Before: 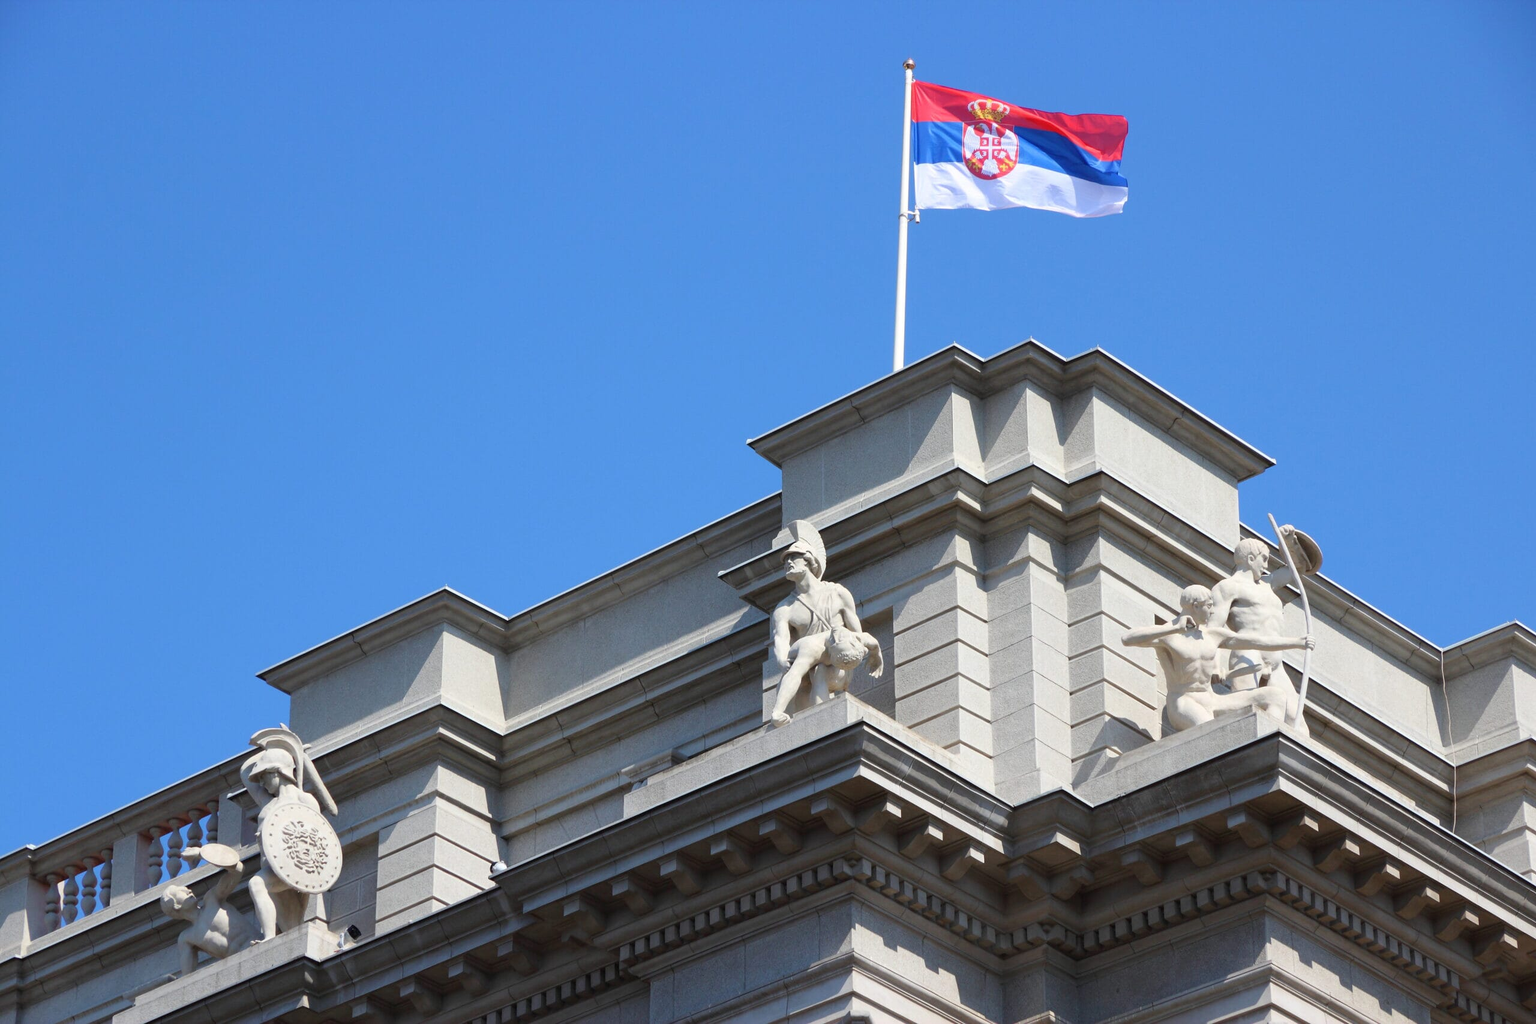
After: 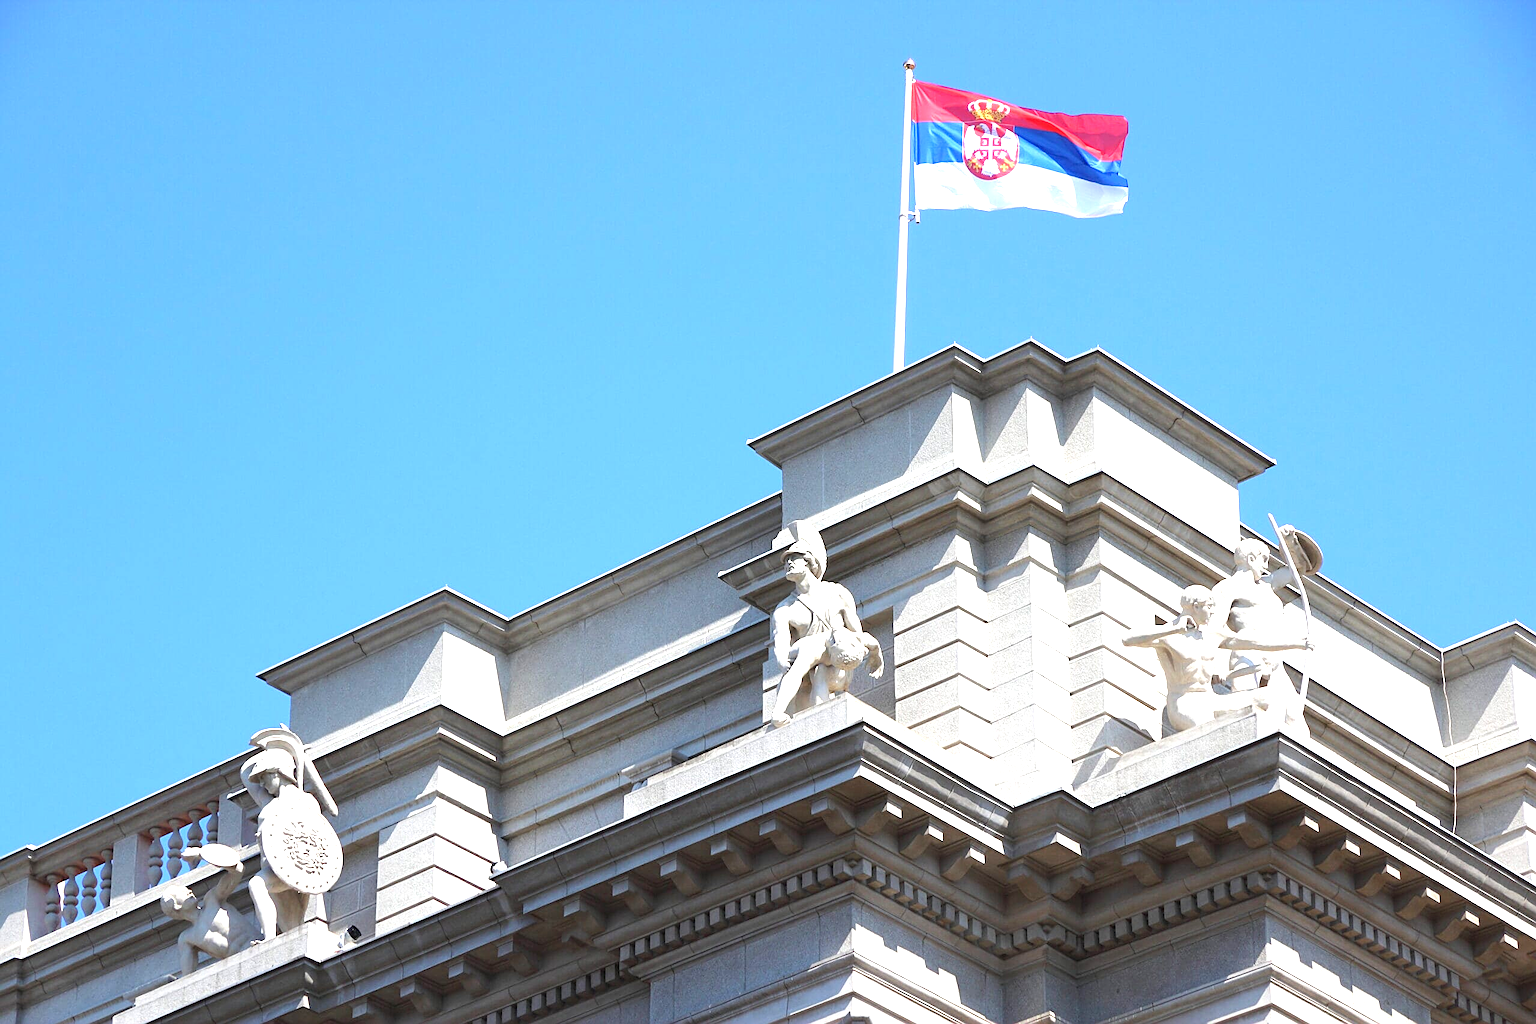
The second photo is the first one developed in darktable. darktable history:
exposure: black level correction 0, exposure 1.107 EV, compensate exposure bias true, compensate highlight preservation false
sharpen: on, module defaults
